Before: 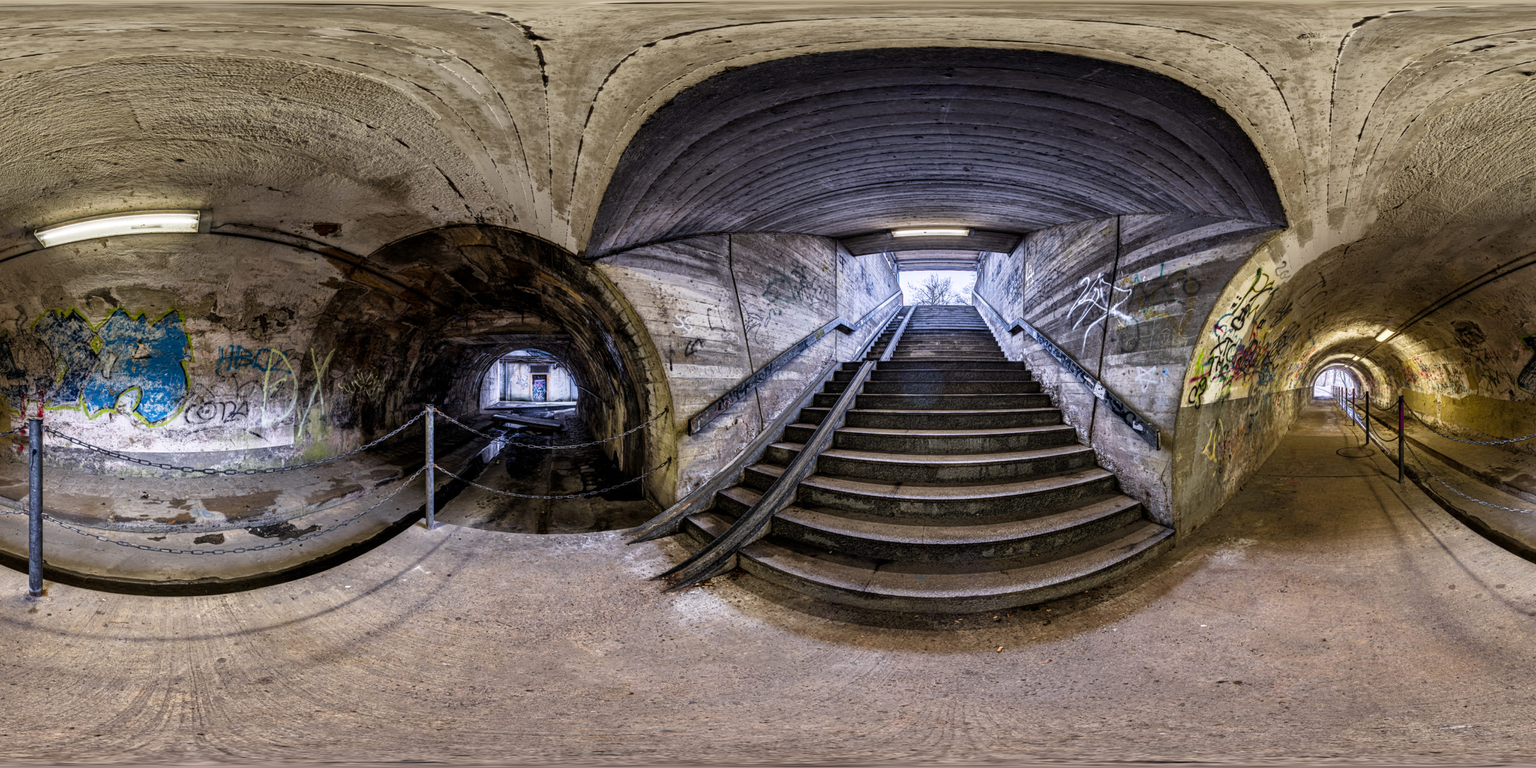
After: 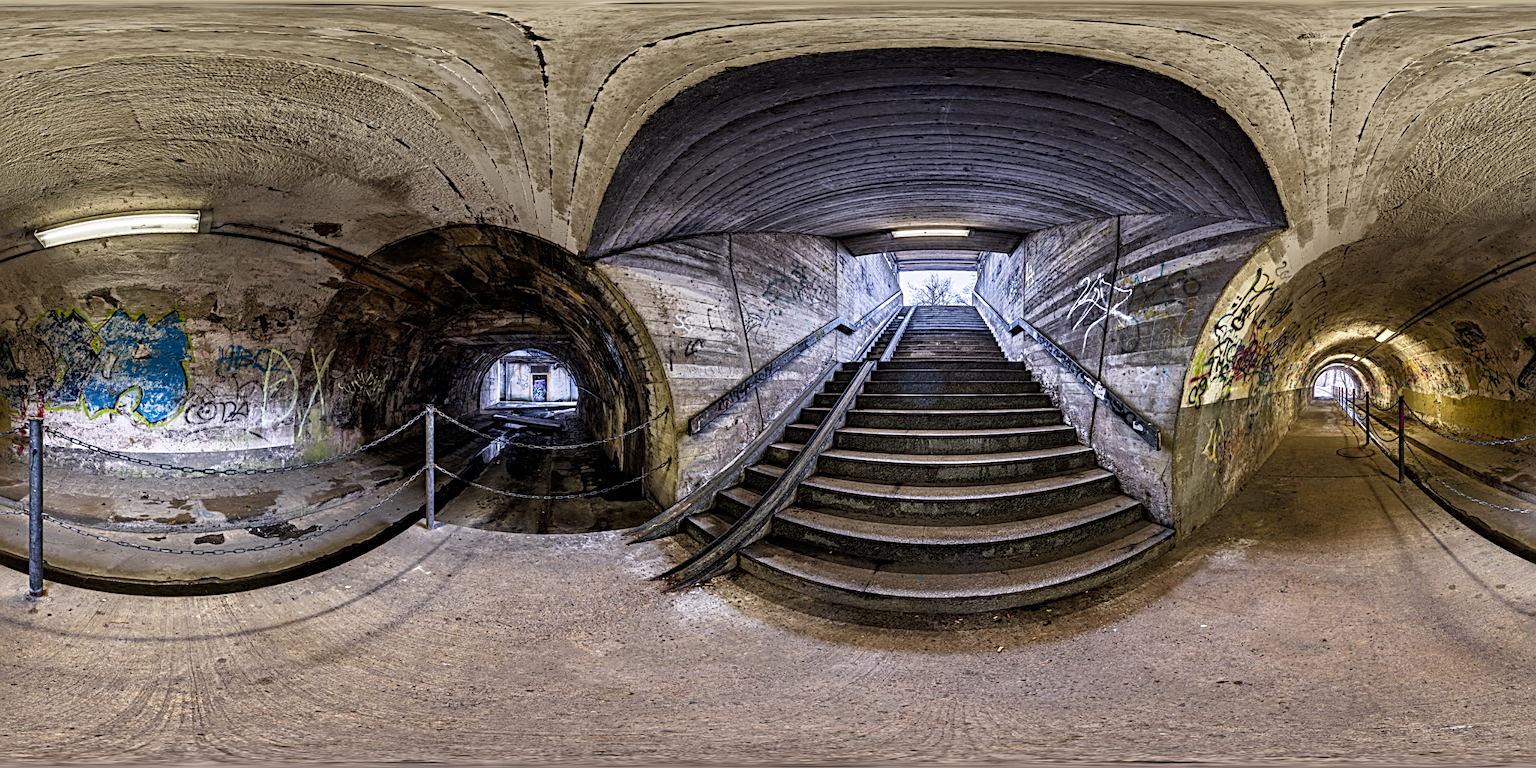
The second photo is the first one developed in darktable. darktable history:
sharpen: radius 3.947
